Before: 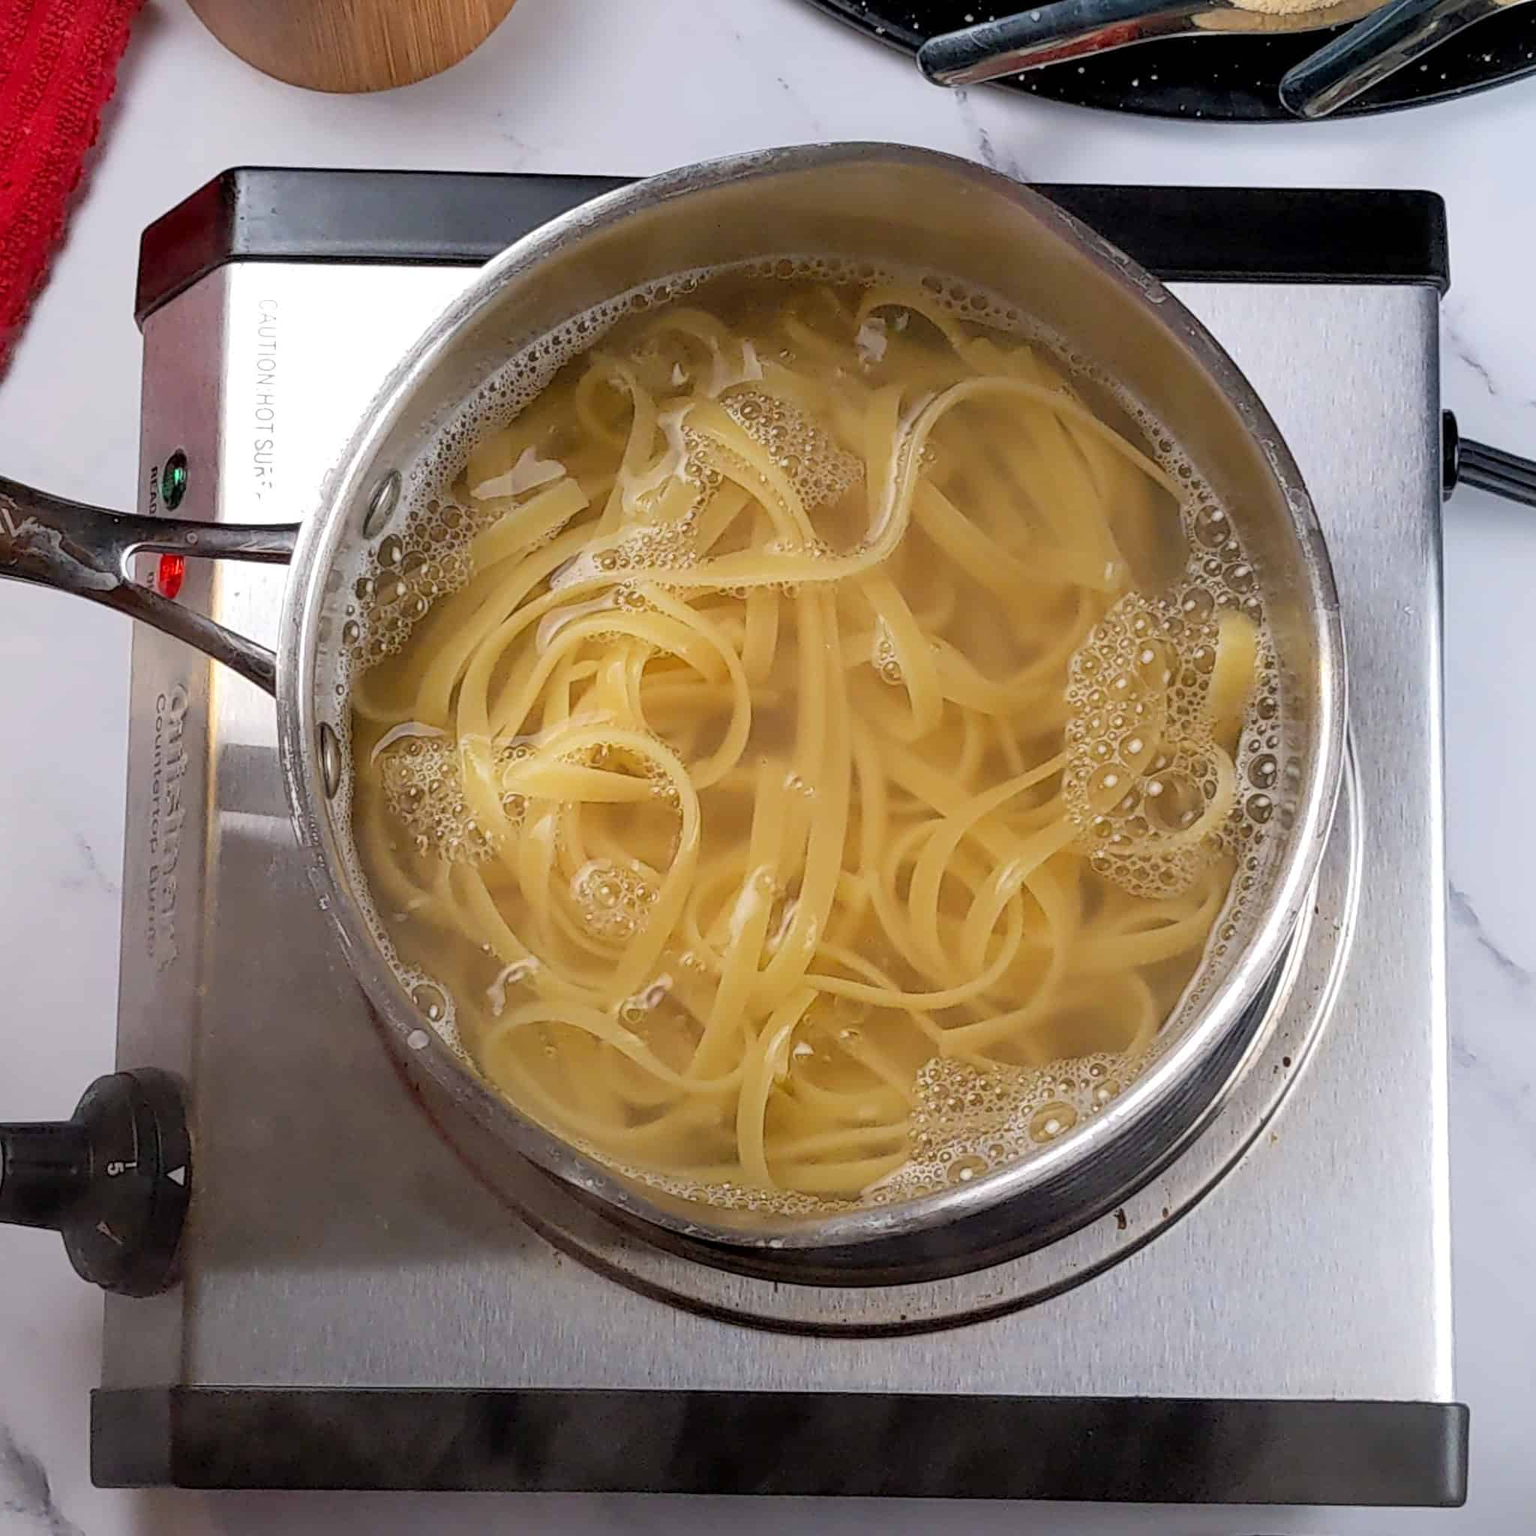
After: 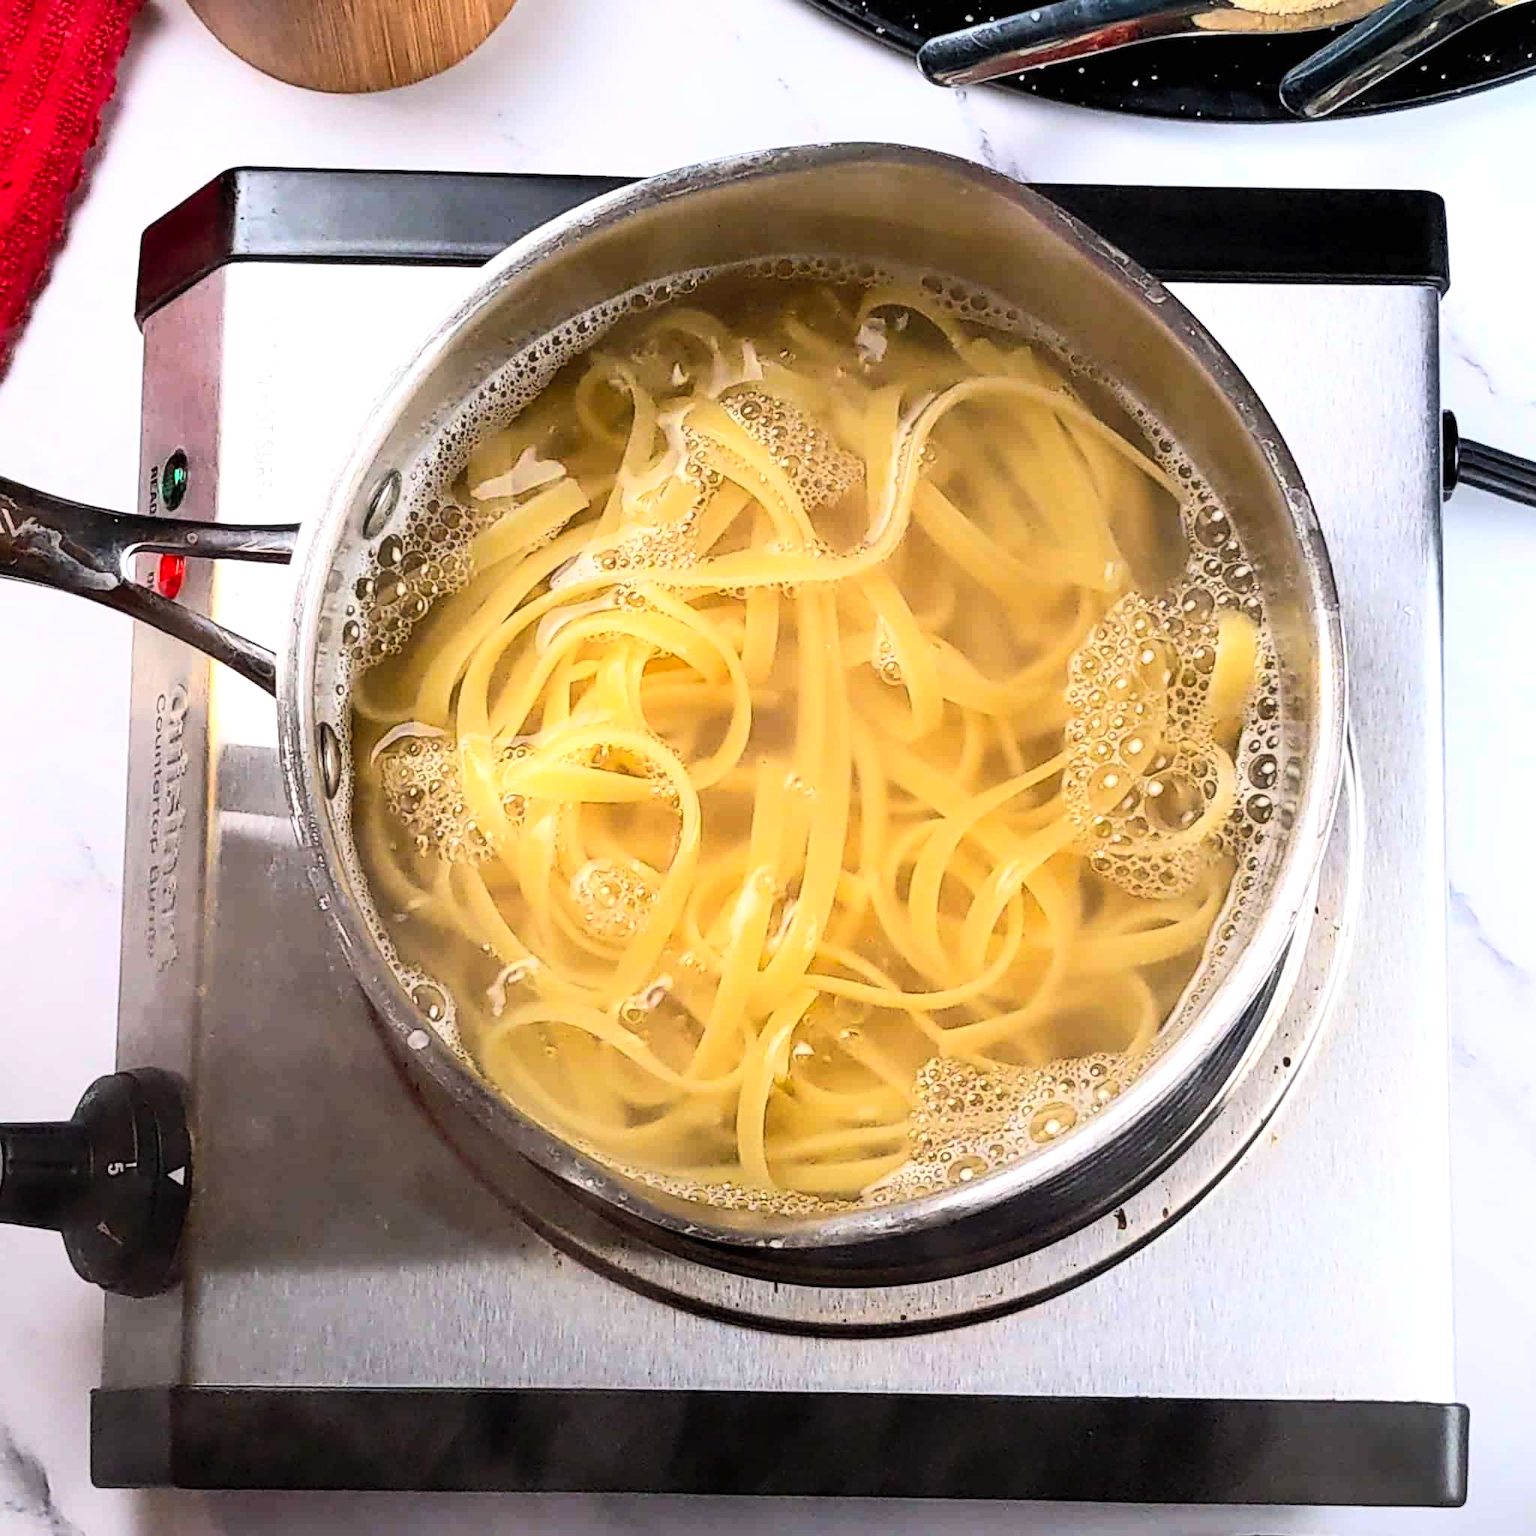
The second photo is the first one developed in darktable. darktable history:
contrast brightness saturation: contrast 0.2, brightness 0.16, saturation 0.22
tone equalizer: -8 EV -0.75 EV, -7 EV -0.7 EV, -6 EV -0.6 EV, -5 EV -0.4 EV, -3 EV 0.4 EV, -2 EV 0.6 EV, -1 EV 0.7 EV, +0 EV 0.75 EV, edges refinement/feathering 500, mask exposure compensation -1.57 EV, preserve details no
